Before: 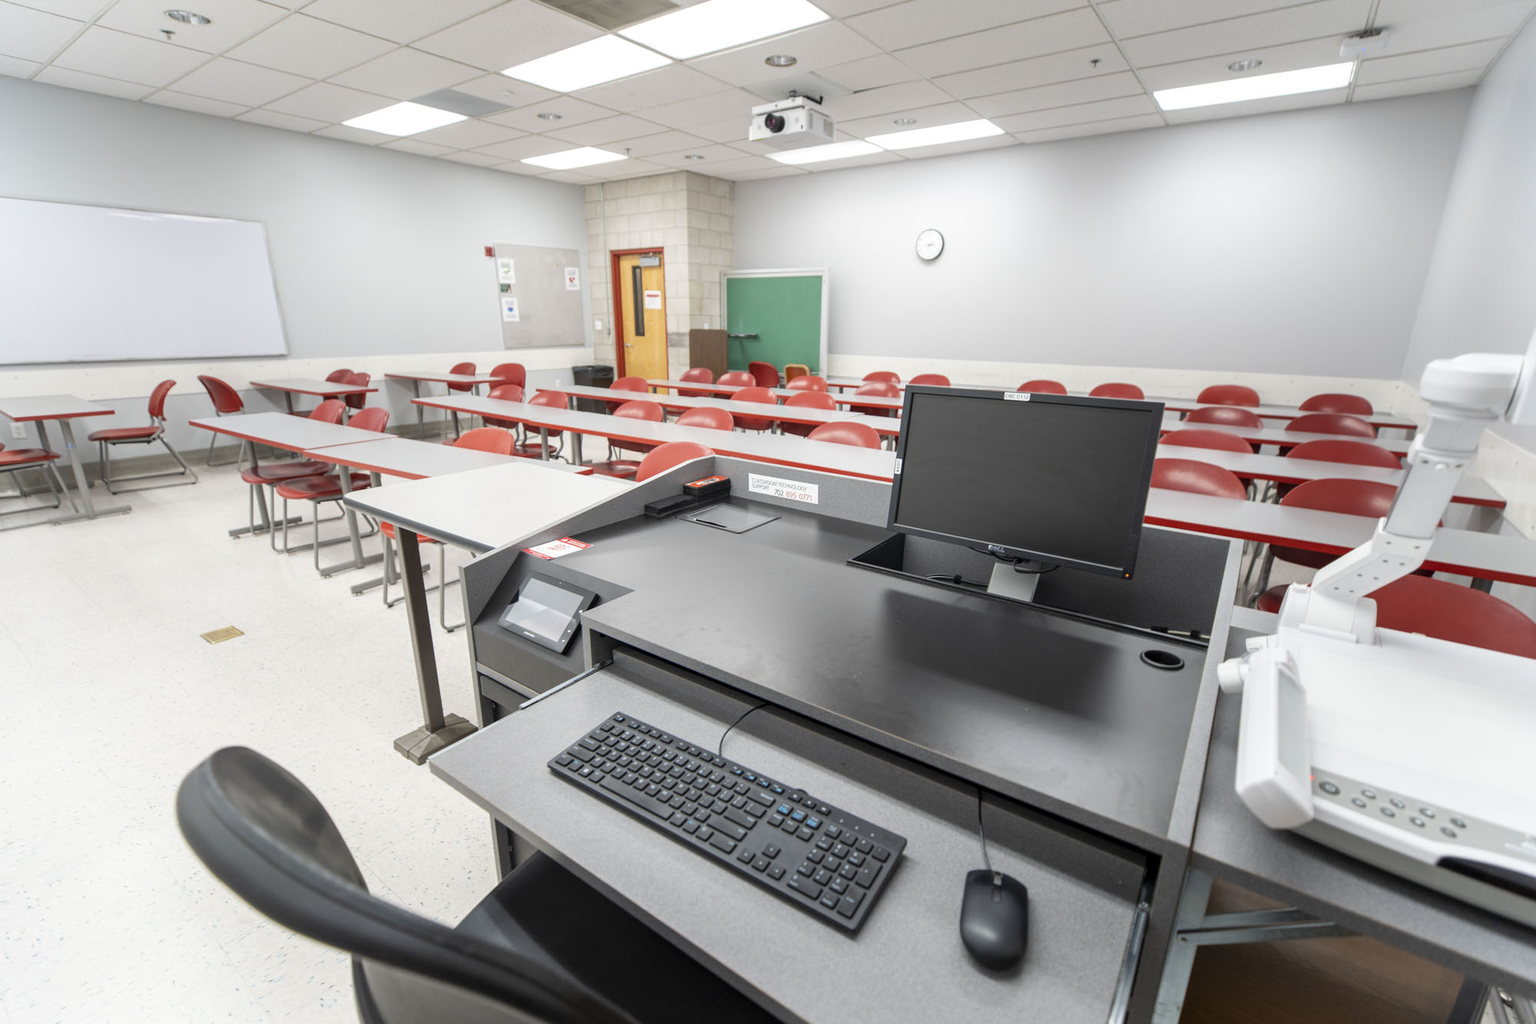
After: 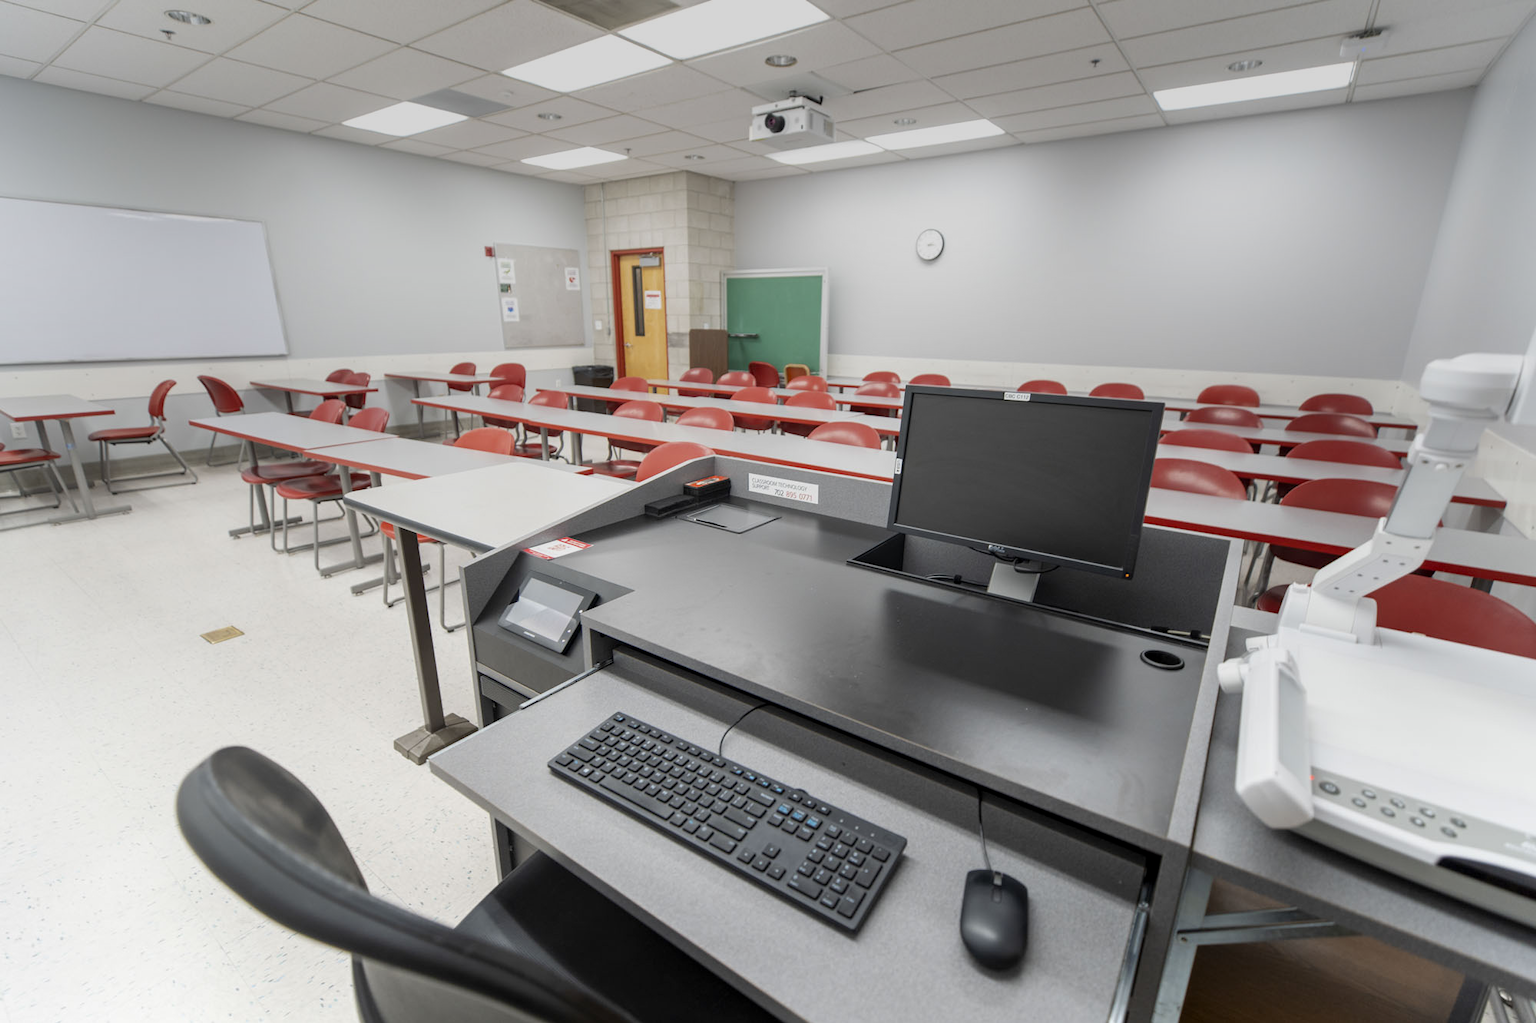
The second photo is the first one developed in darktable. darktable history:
graduated density: rotation -0.352°, offset 57.64
exposure: black level correction 0.002, compensate highlight preservation false
